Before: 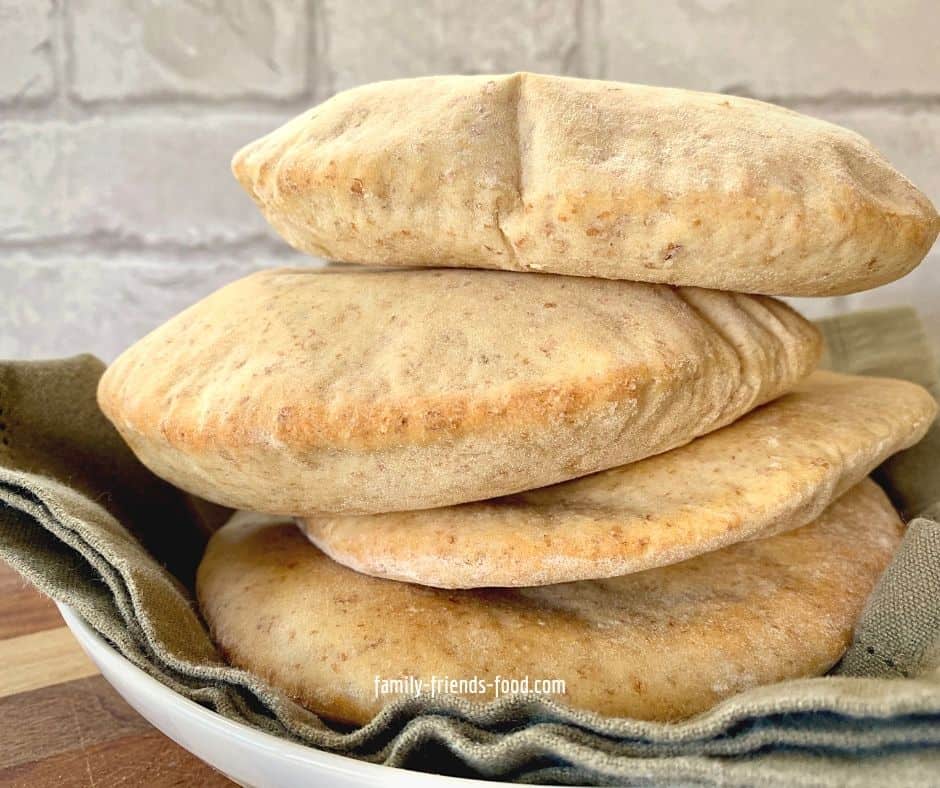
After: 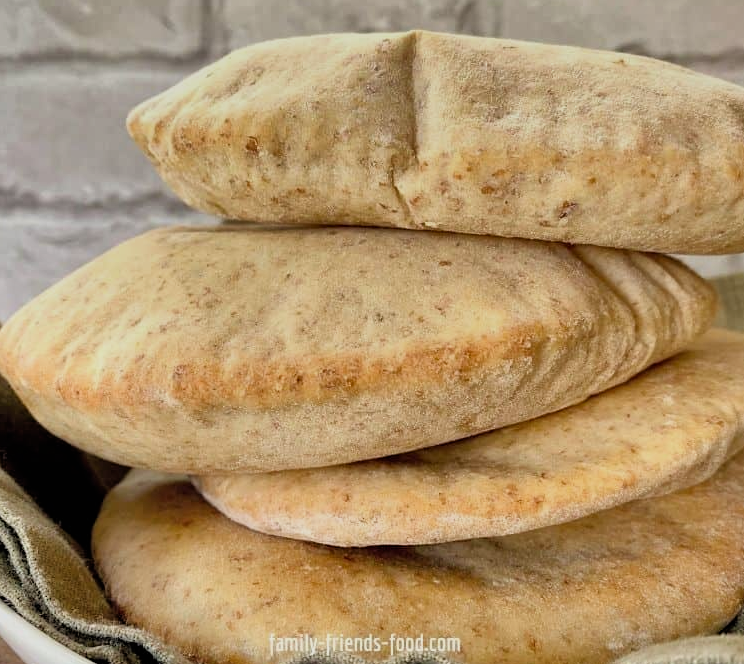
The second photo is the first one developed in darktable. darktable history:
filmic rgb: black relative exposure -5.83 EV, white relative exposure 3.4 EV, hardness 3.68
shadows and highlights: radius 100.41, shadows 50.55, highlights -64.36, highlights color adjustment 49.82%, soften with gaussian
crop: left 11.225%, top 5.381%, right 9.565%, bottom 10.314%
